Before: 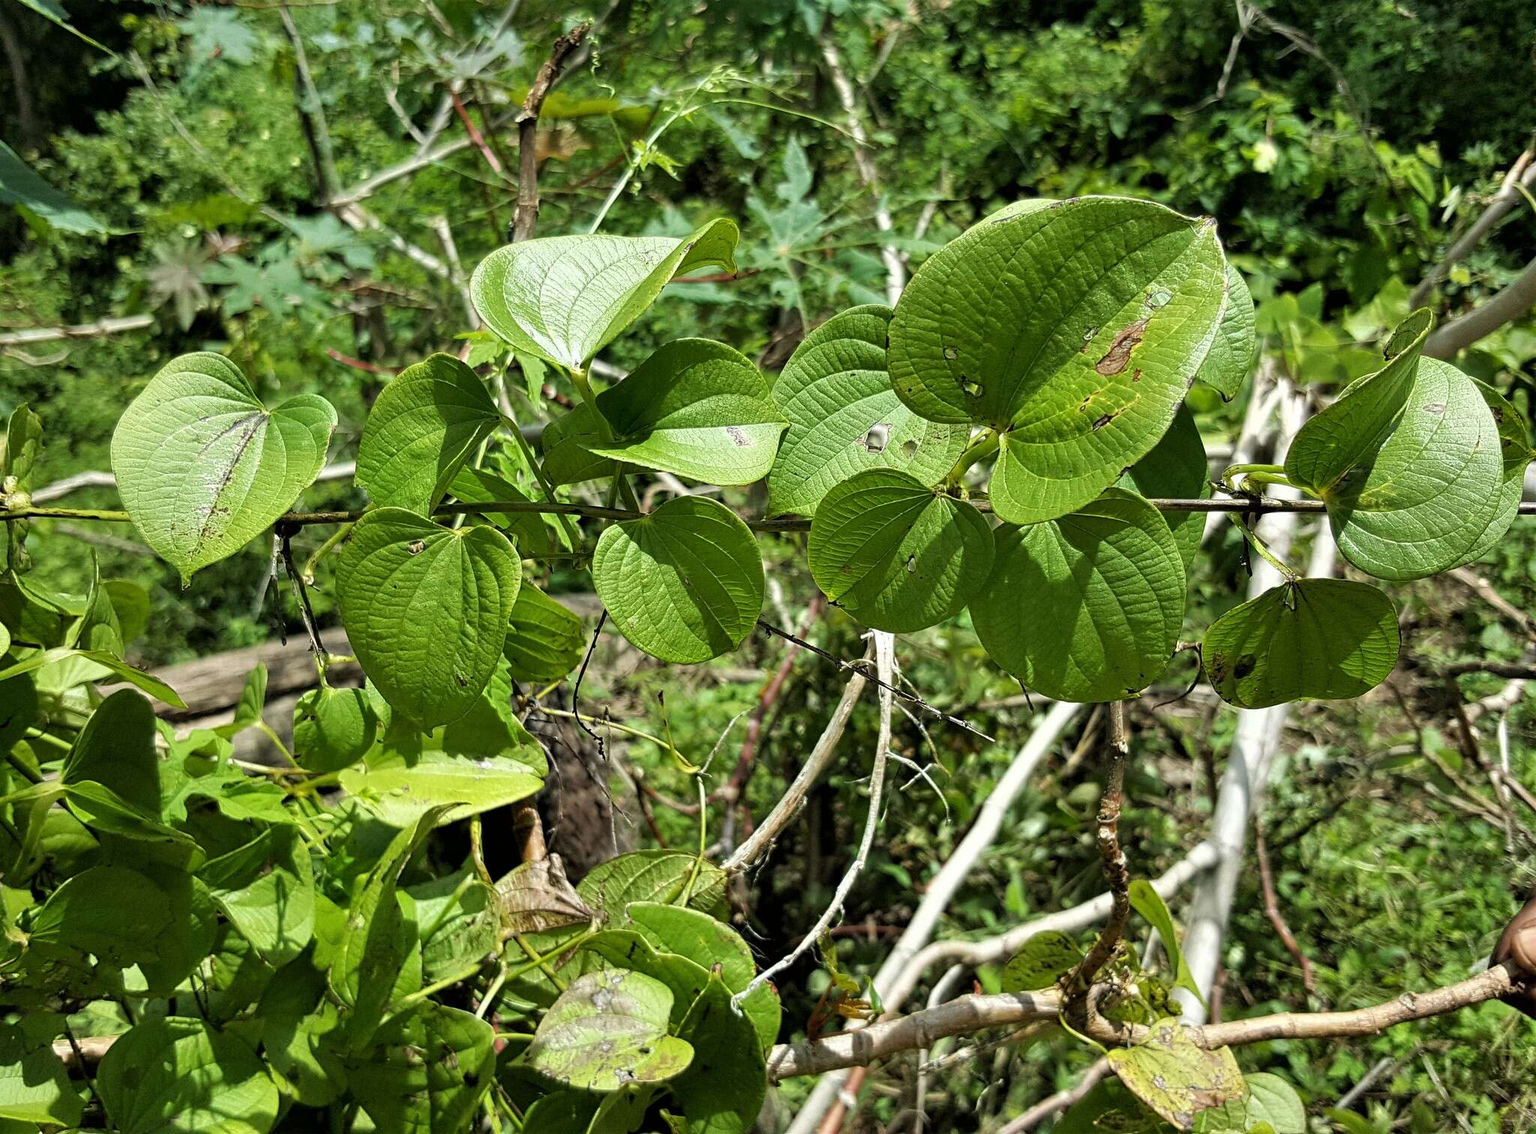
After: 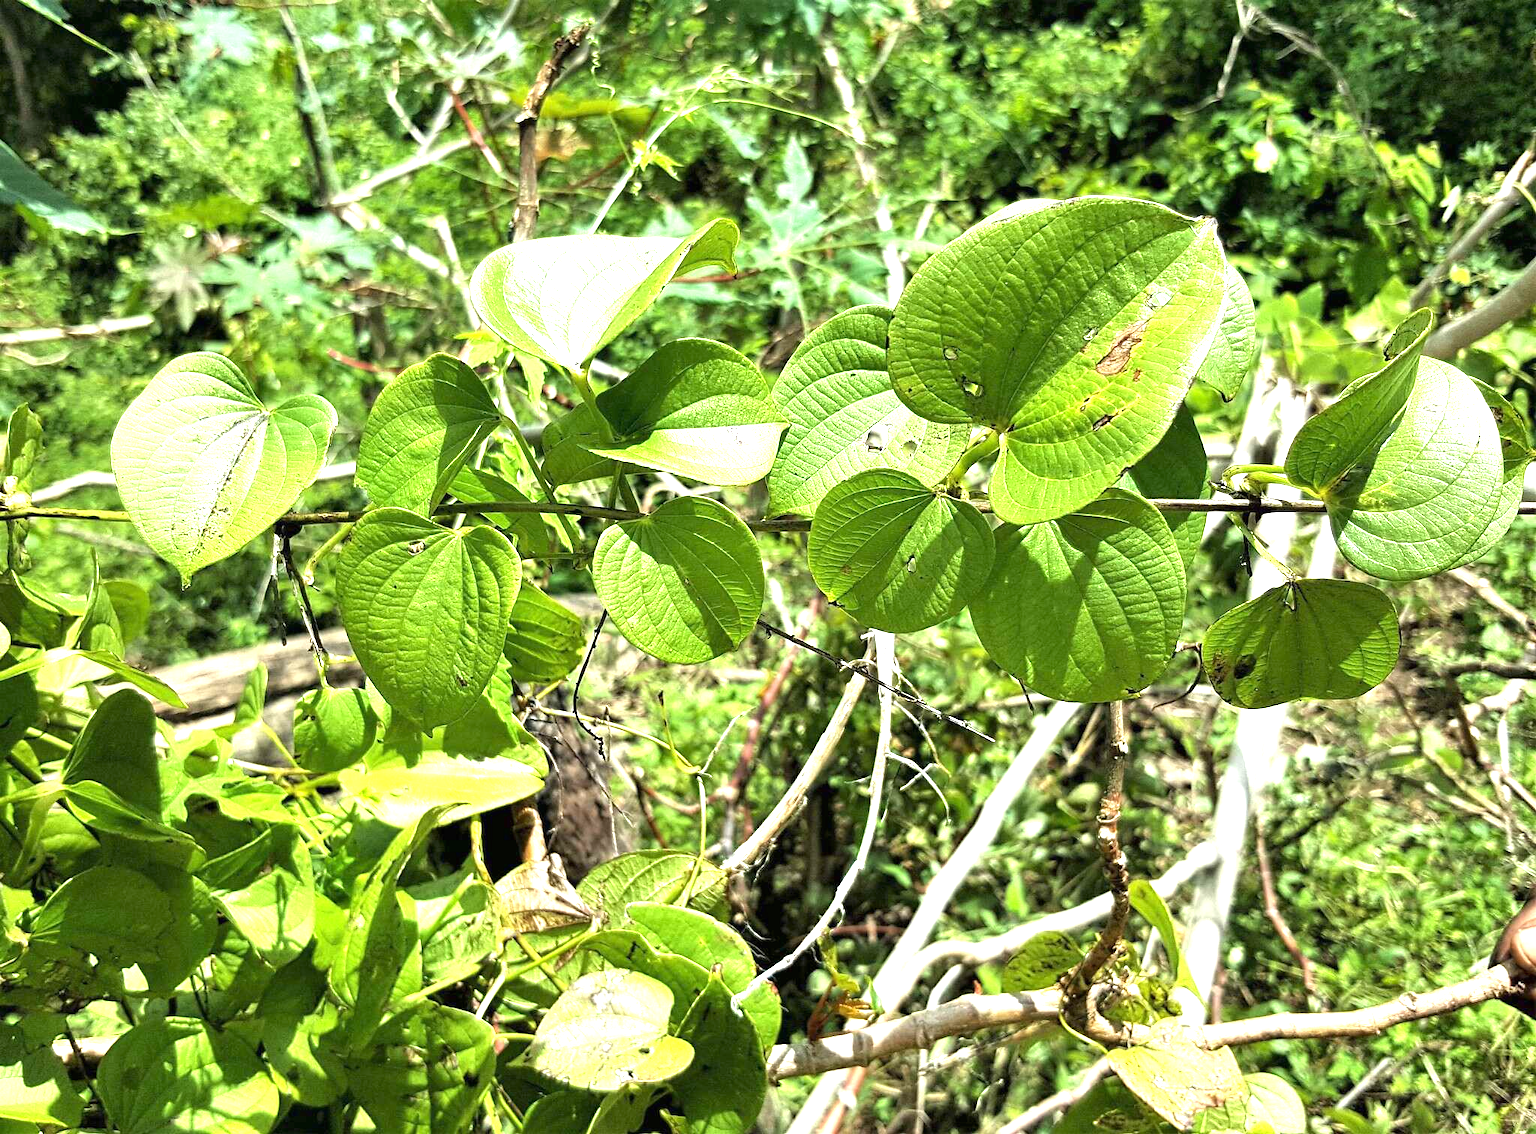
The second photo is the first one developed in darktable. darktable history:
exposure: black level correction 0, exposure 1.388 EV, compensate highlight preservation false
